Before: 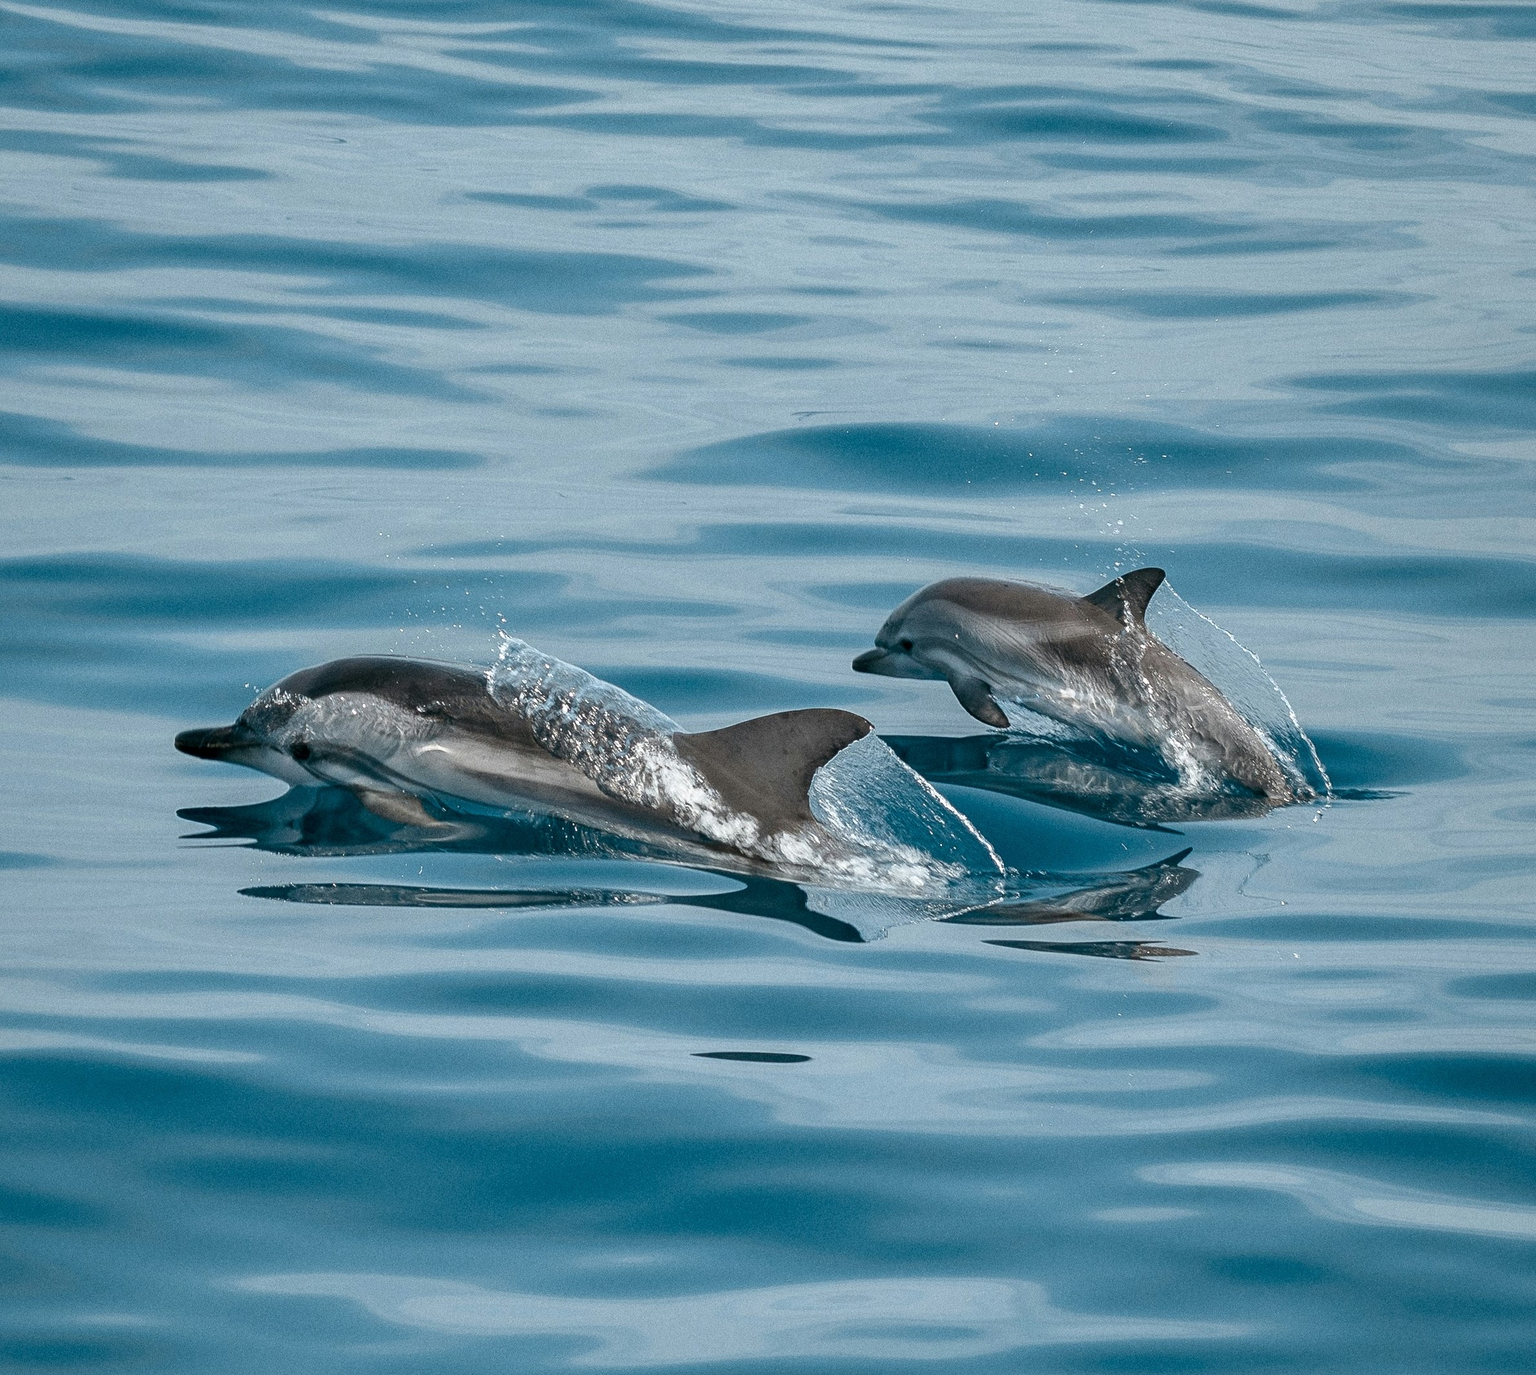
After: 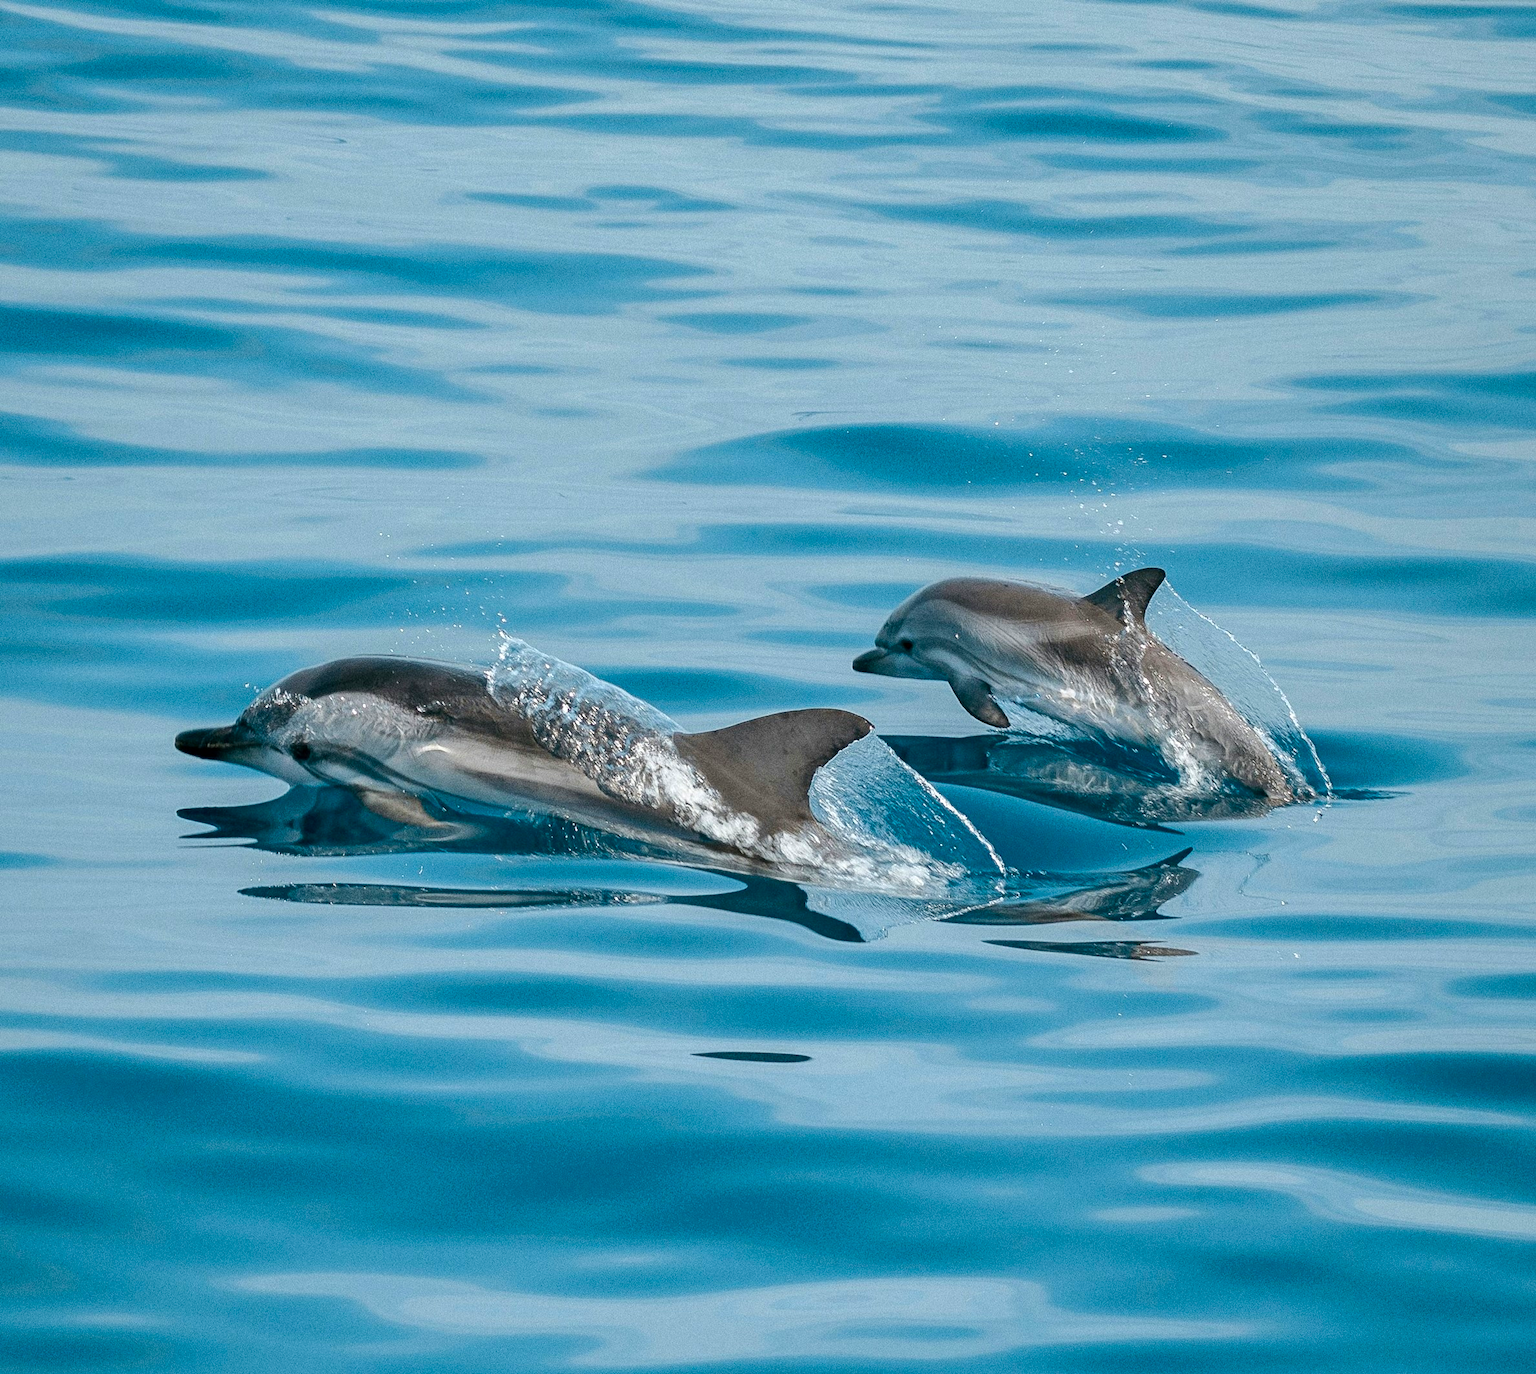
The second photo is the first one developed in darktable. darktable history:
color balance rgb: perceptual saturation grading › global saturation 25%, perceptual brilliance grading › mid-tones 10%, perceptual brilliance grading › shadows 15%, global vibrance 20%
